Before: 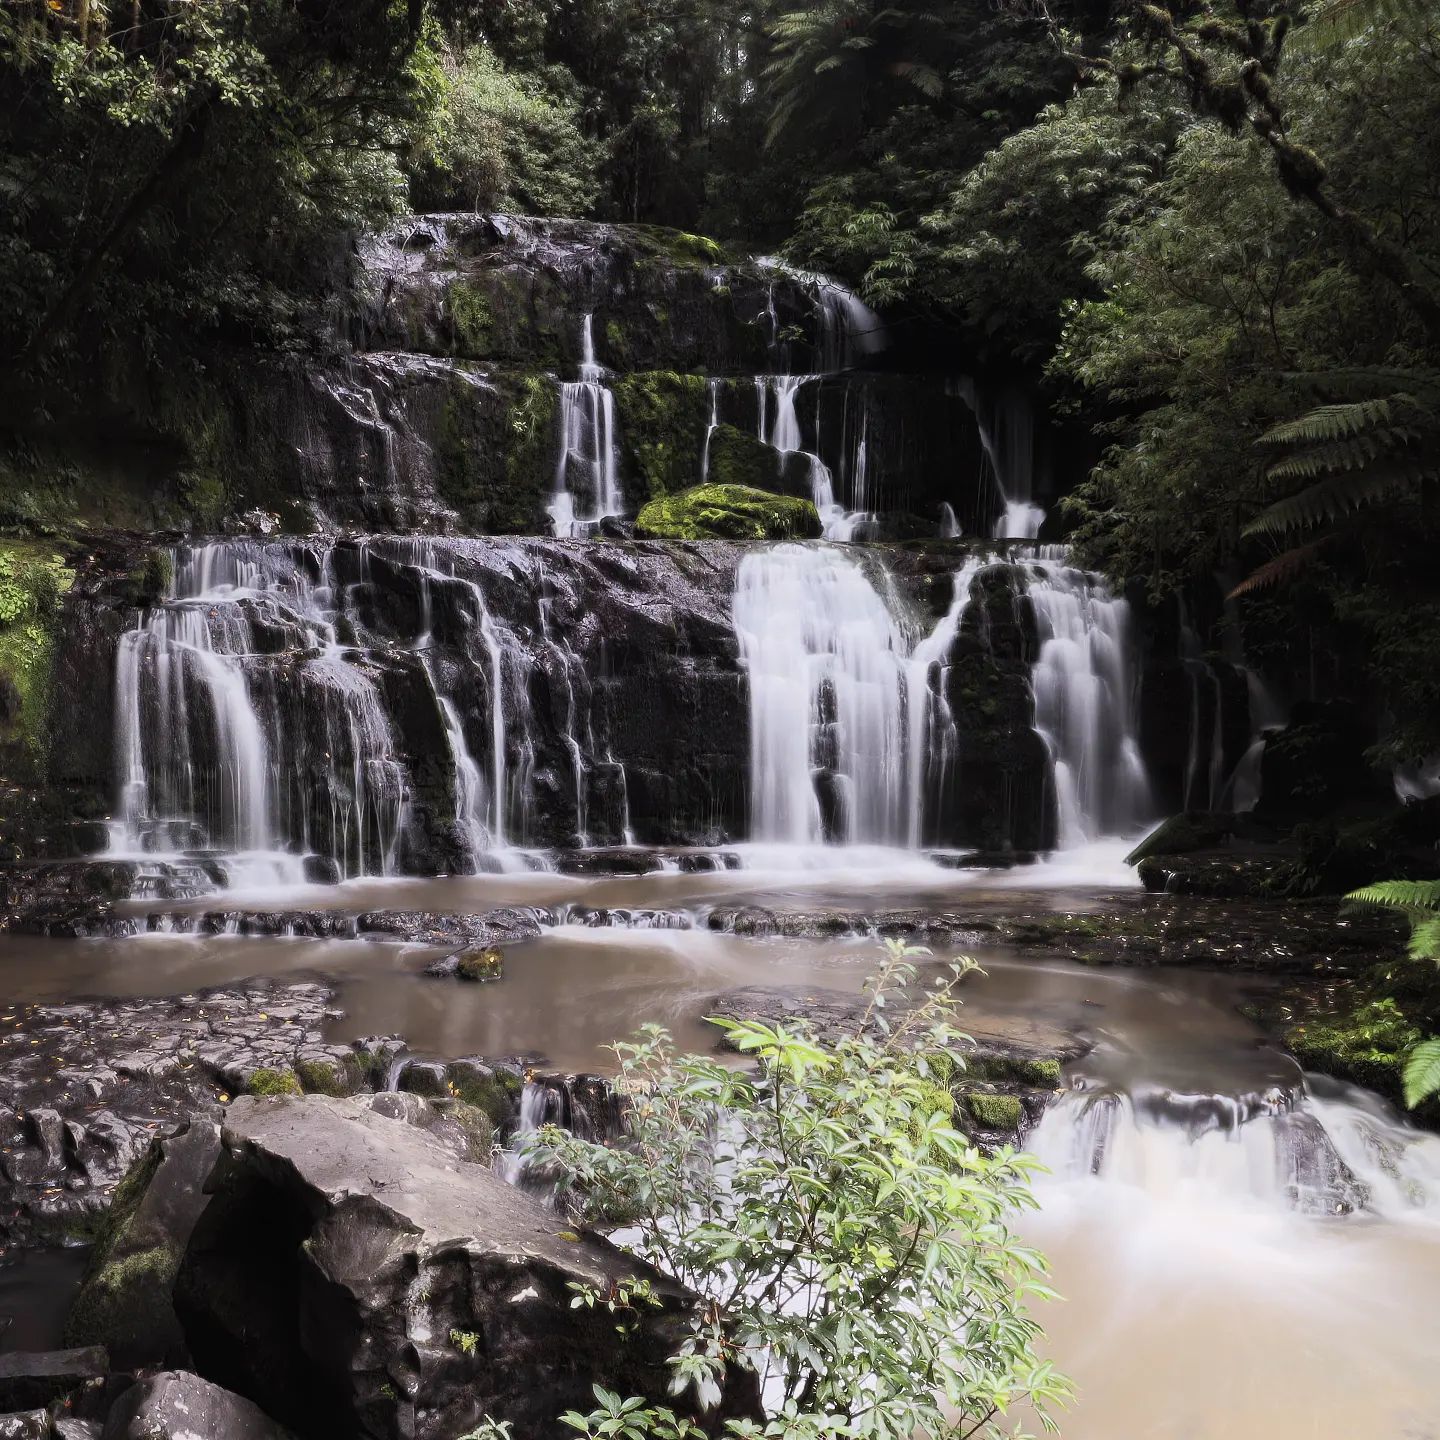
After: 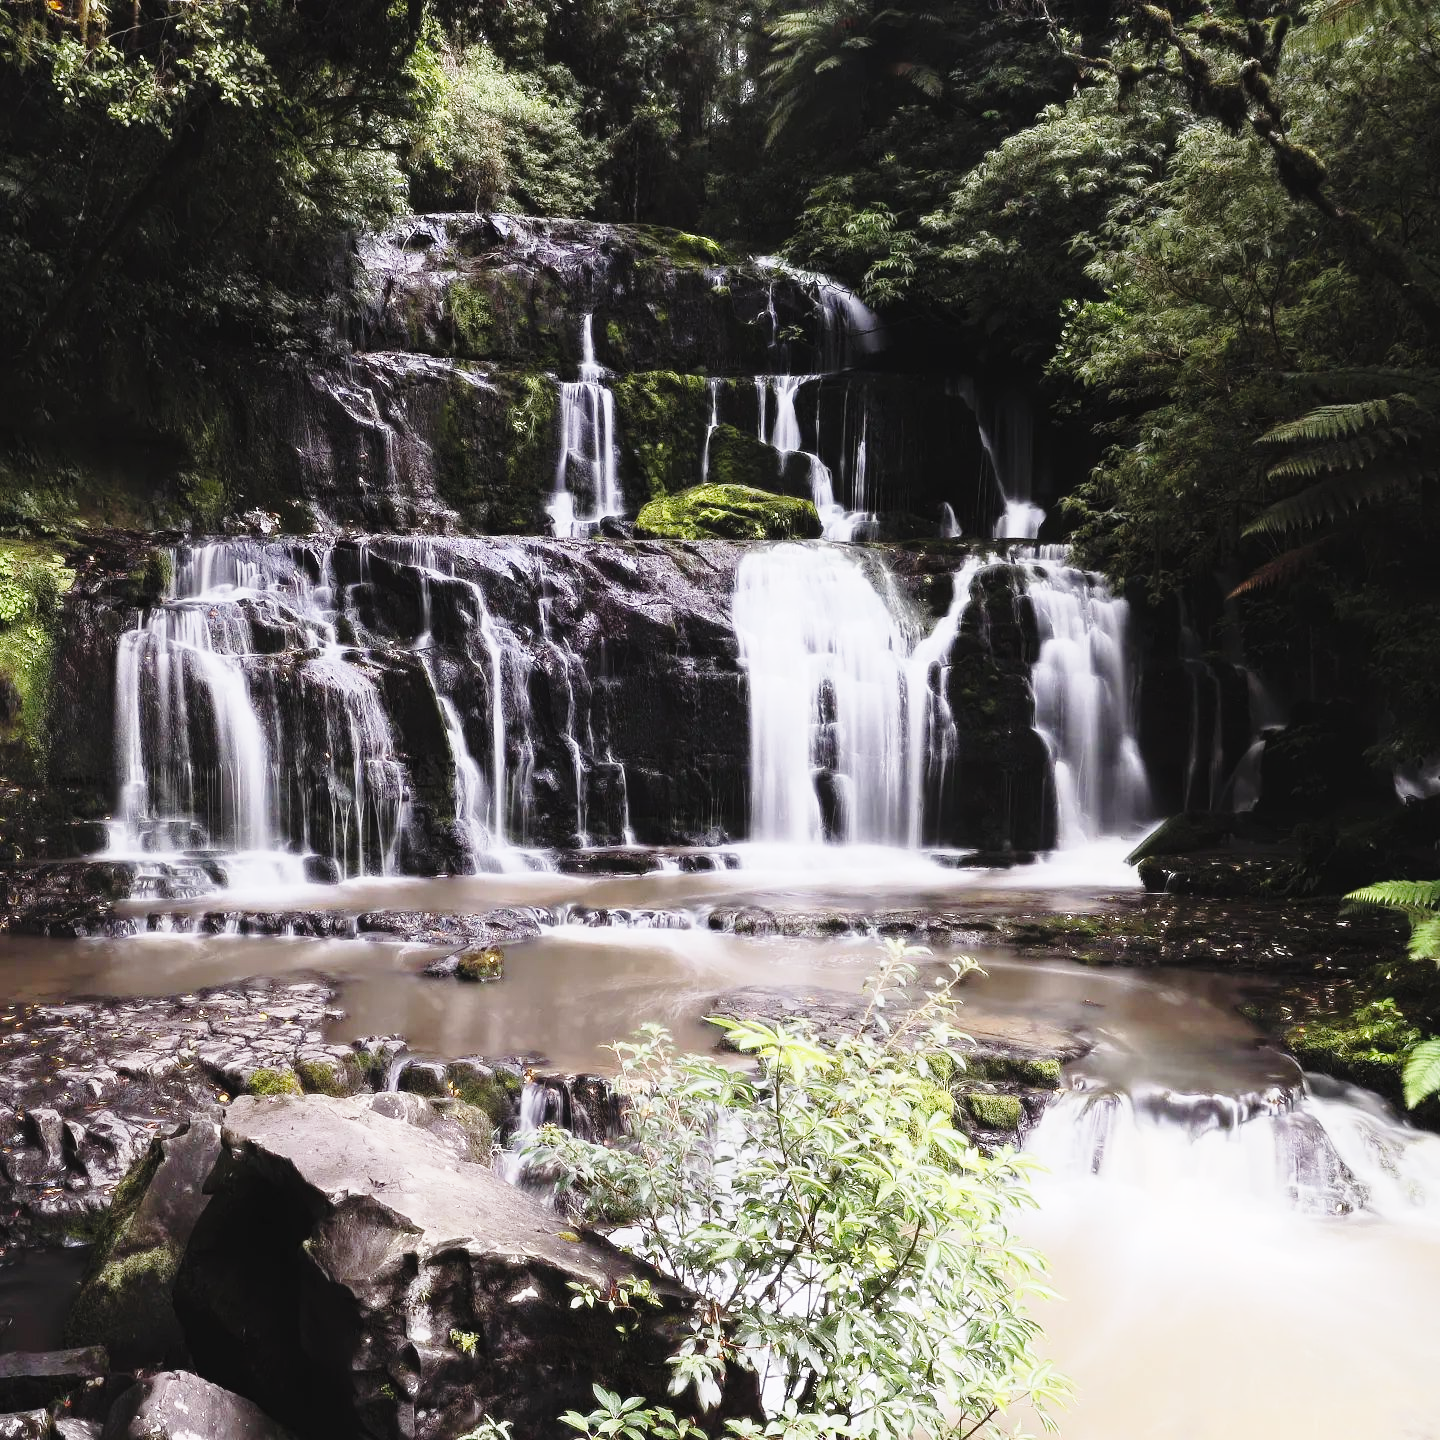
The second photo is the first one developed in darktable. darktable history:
exposure: black level correction -0.003, exposure 0.04 EV, compensate highlight preservation false
base curve: curves: ch0 [(0, 0) (0.028, 0.03) (0.121, 0.232) (0.46, 0.748) (0.859, 0.968) (1, 1)], preserve colors none
